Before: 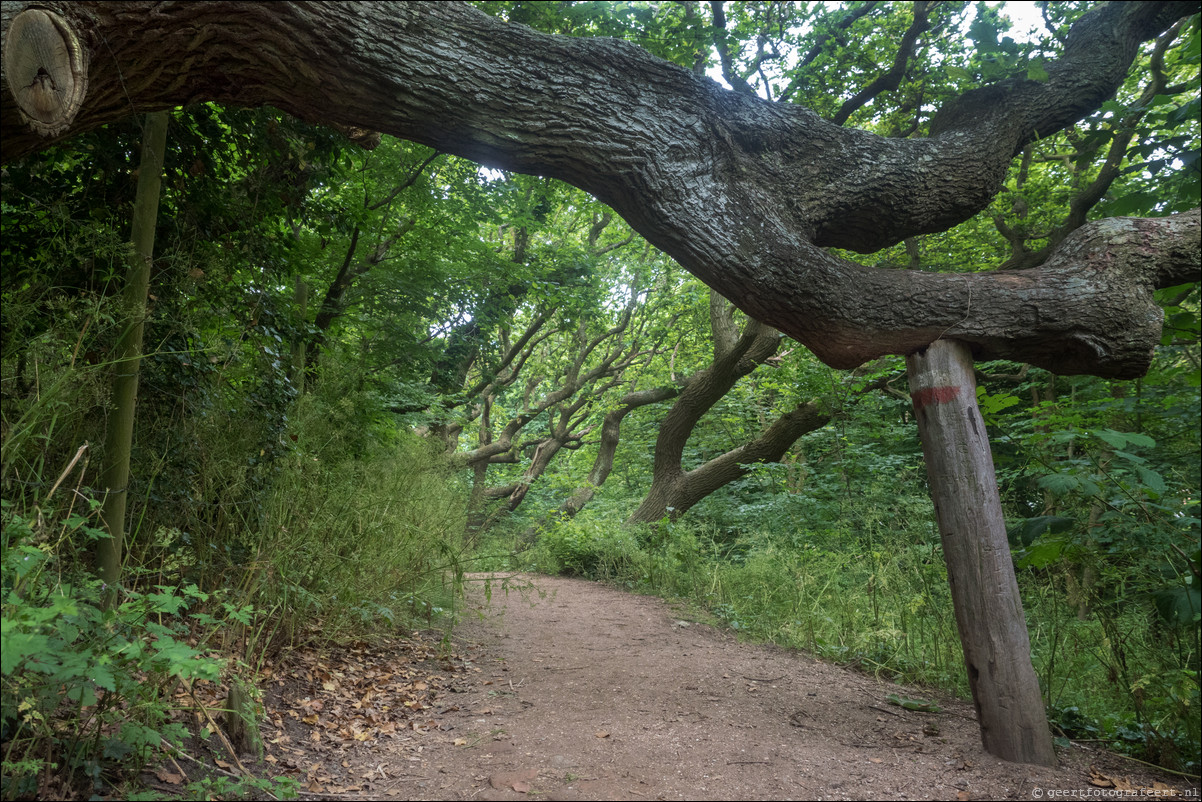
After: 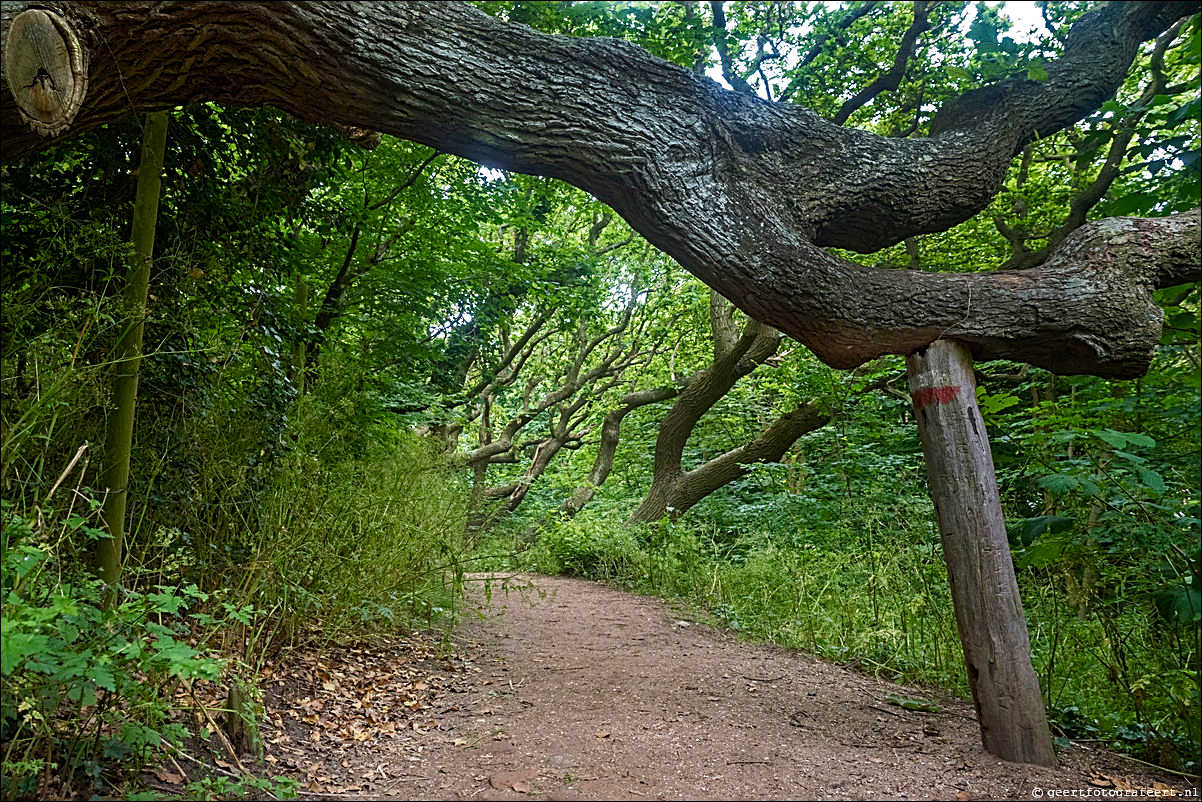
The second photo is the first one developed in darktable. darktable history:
shadows and highlights: shadows 12, white point adjustment 1.2, soften with gaussian
color balance rgb: perceptual saturation grading › global saturation 20%, perceptual saturation grading › highlights -25%, perceptual saturation grading › shadows 50%
contrast brightness saturation: contrast 0.1, brightness 0.02, saturation 0.02
haze removal: compatibility mode true, adaptive false
sharpen: amount 0.901
